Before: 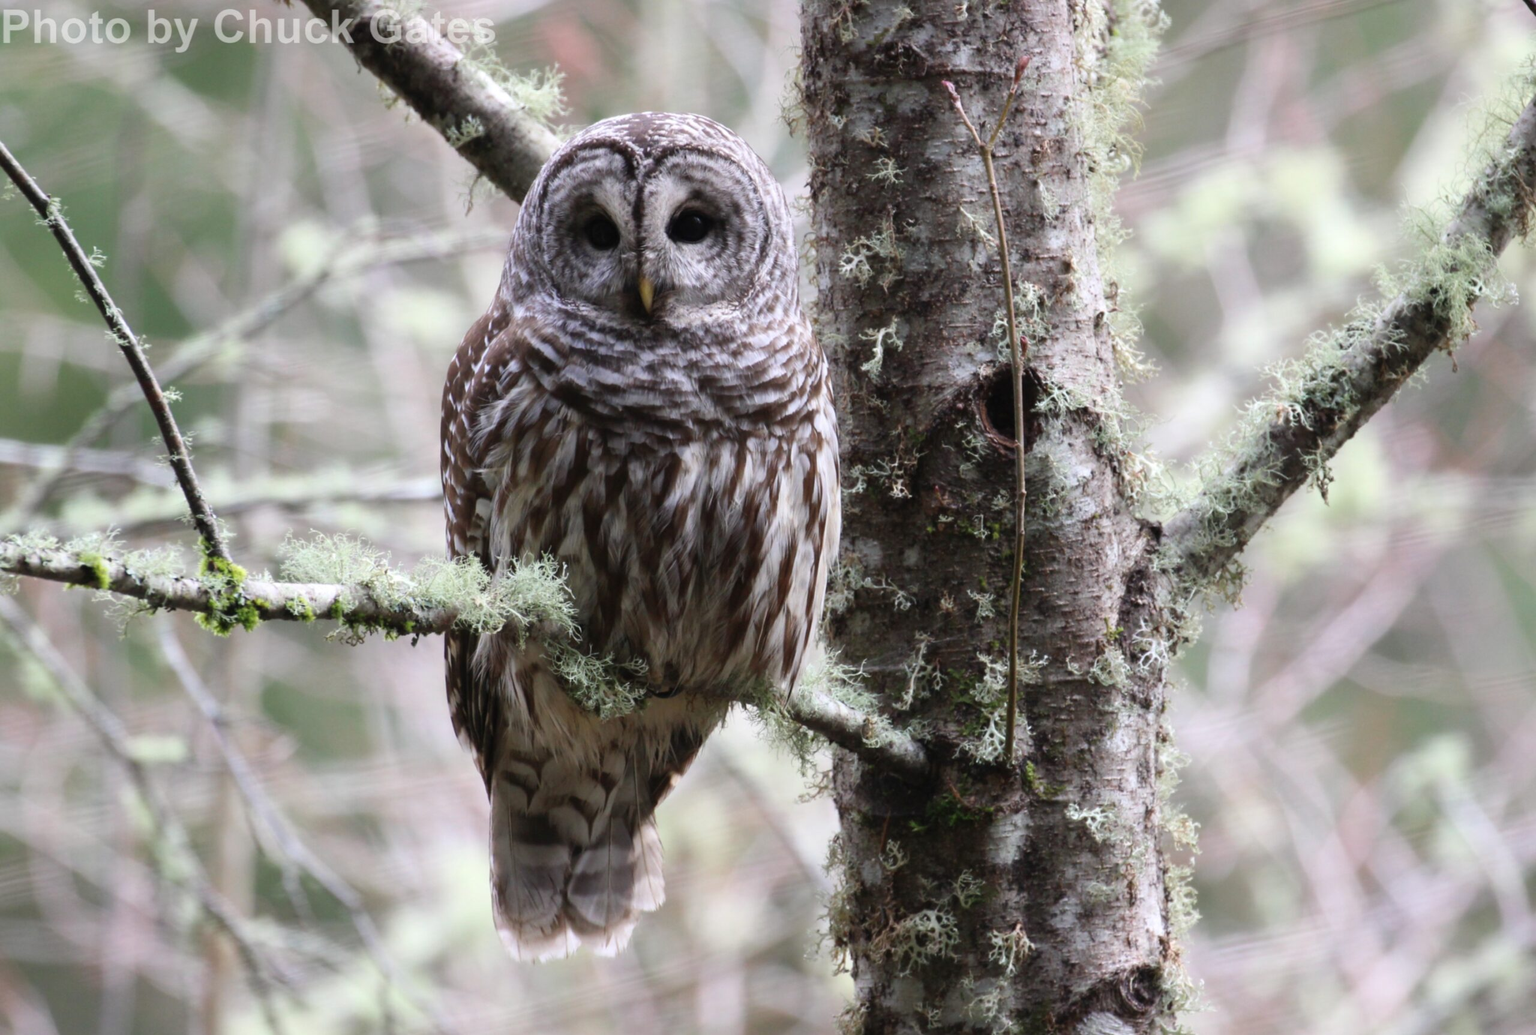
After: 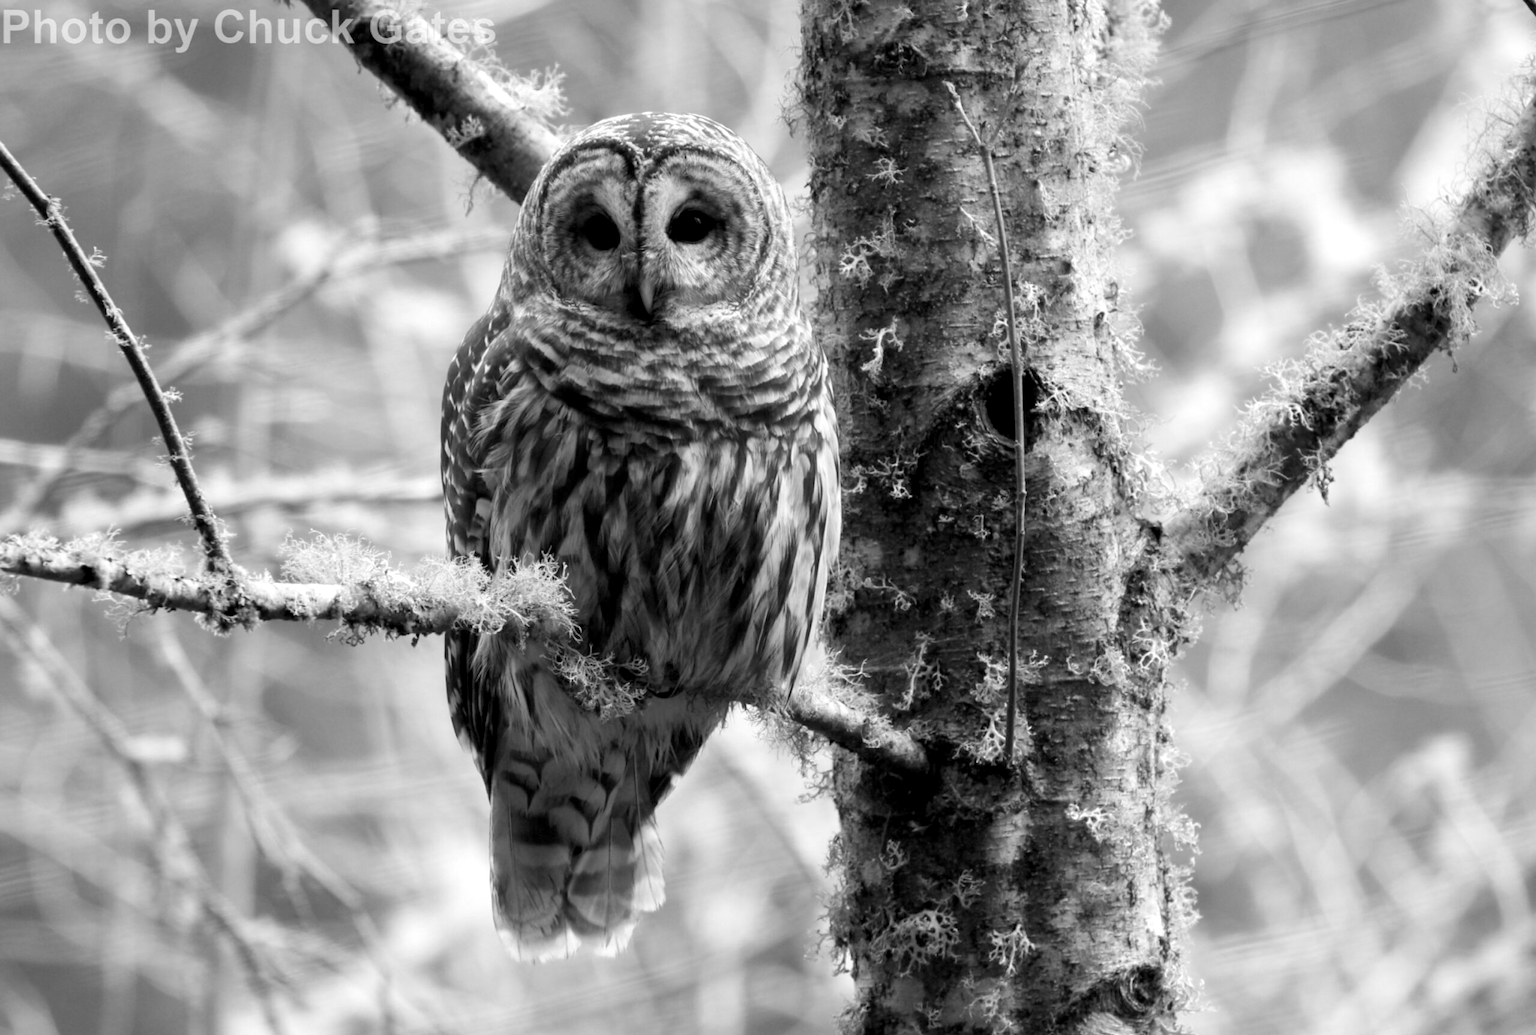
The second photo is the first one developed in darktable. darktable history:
exposure: black level correction 0.007, exposure 0.159 EV, compensate highlight preservation false
white balance: emerald 1
monochrome: on, module defaults
